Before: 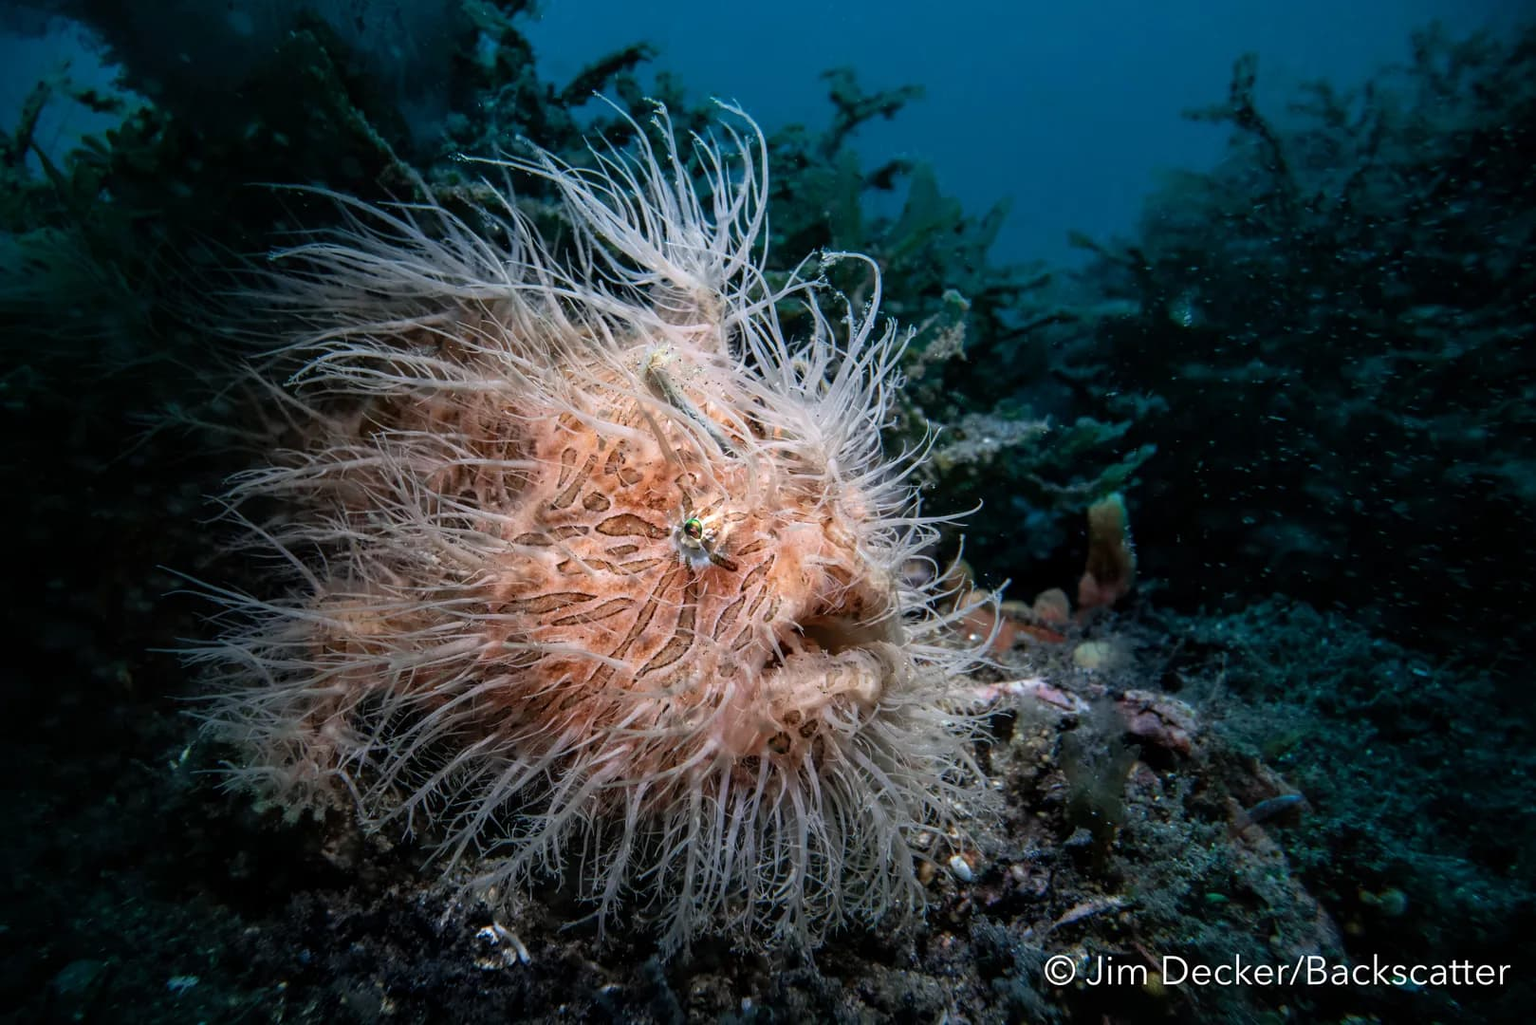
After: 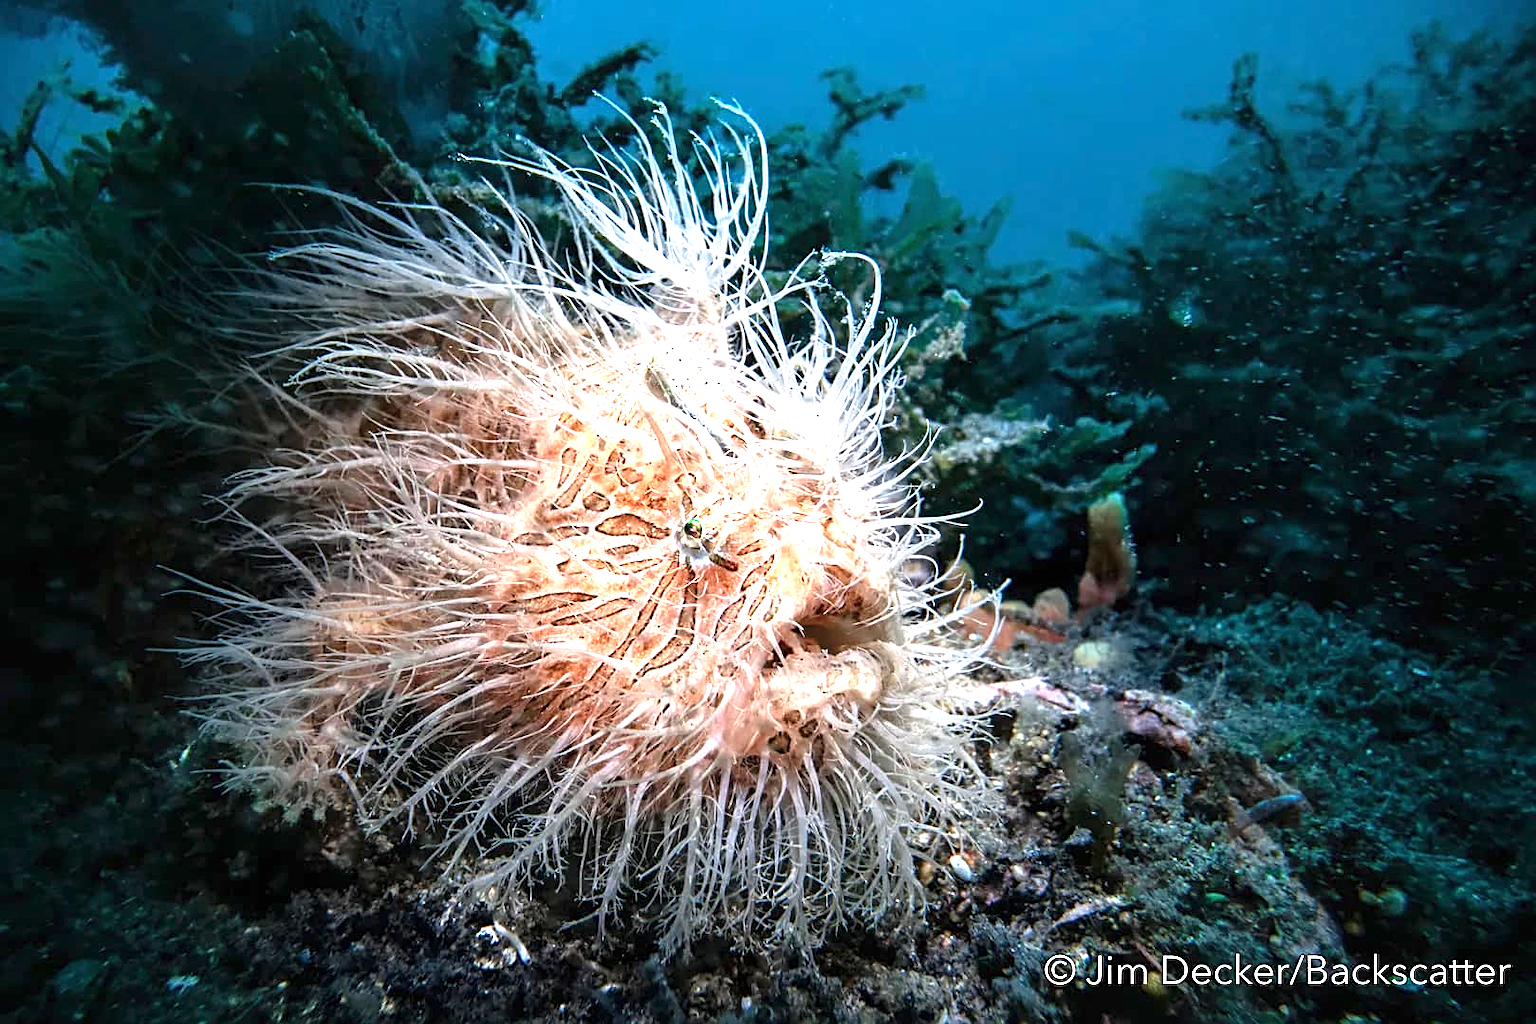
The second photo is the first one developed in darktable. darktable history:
sharpen: on, module defaults
exposure: black level correction 0, exposure 1.5 EV, compensate exposure bias true, compensate highlight preservation false
